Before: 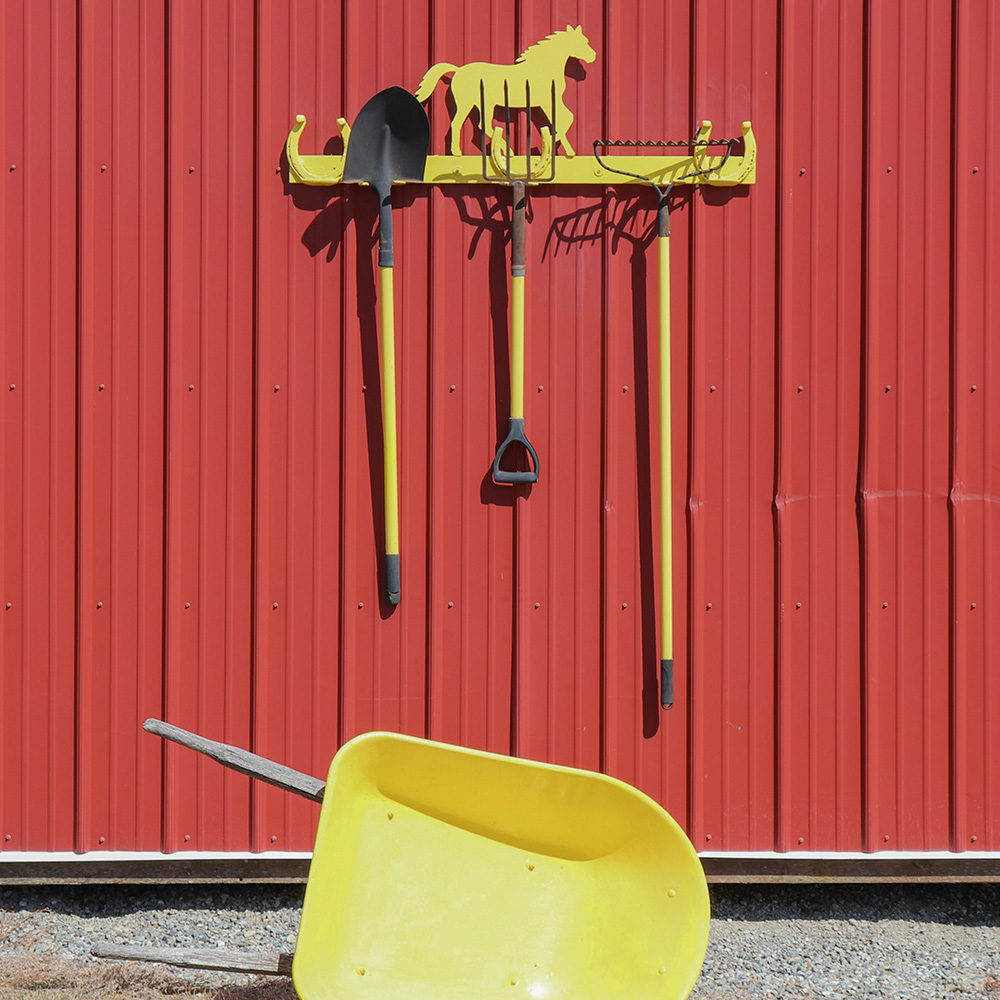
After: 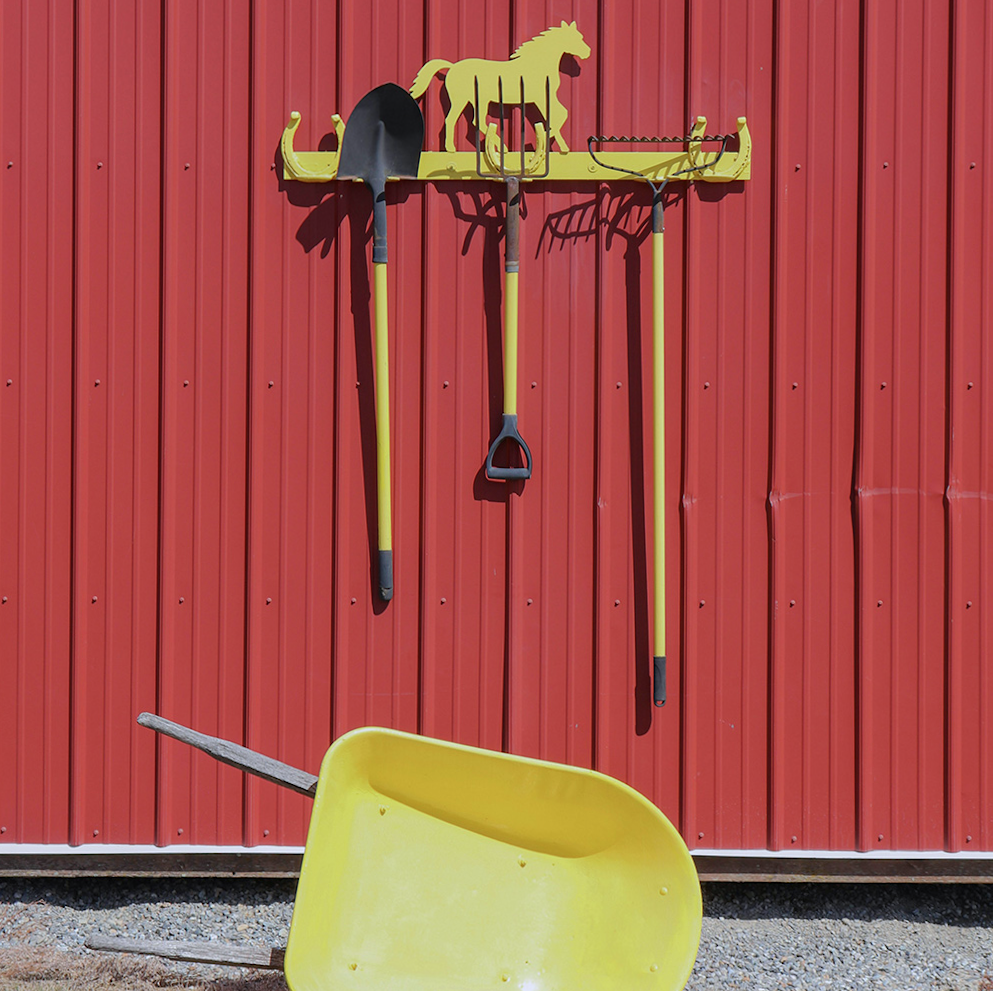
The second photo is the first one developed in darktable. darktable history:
rotate and perspective: rotation 0.192°, lens shift (horizontal) -0.015, crop left 0.005, crop right 0.996, crop top 0.006, crop bottom 0.99
exposure: exposure -0.21 EV, compensate highlight preservation false
color calibration: illuminant as shot in camera, x 0.358, y 0.373, temperature 4628.91 K
